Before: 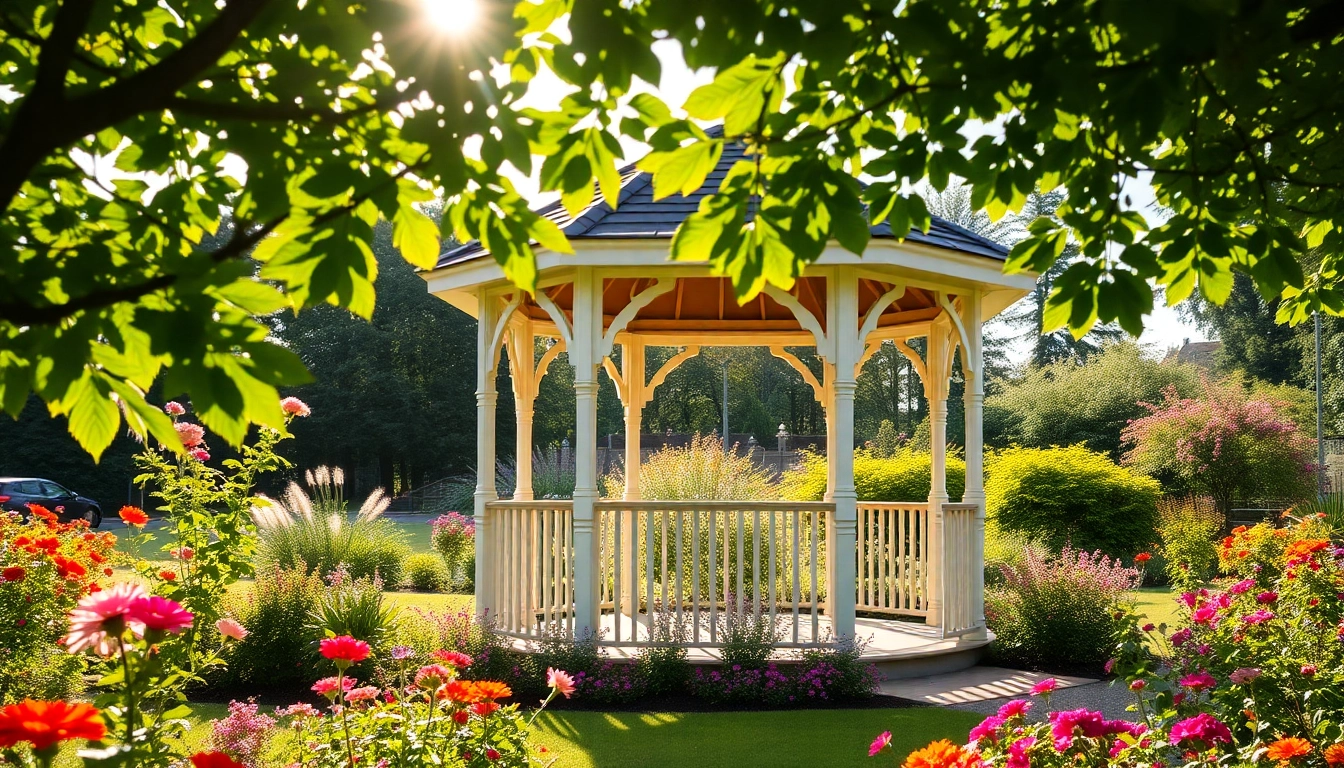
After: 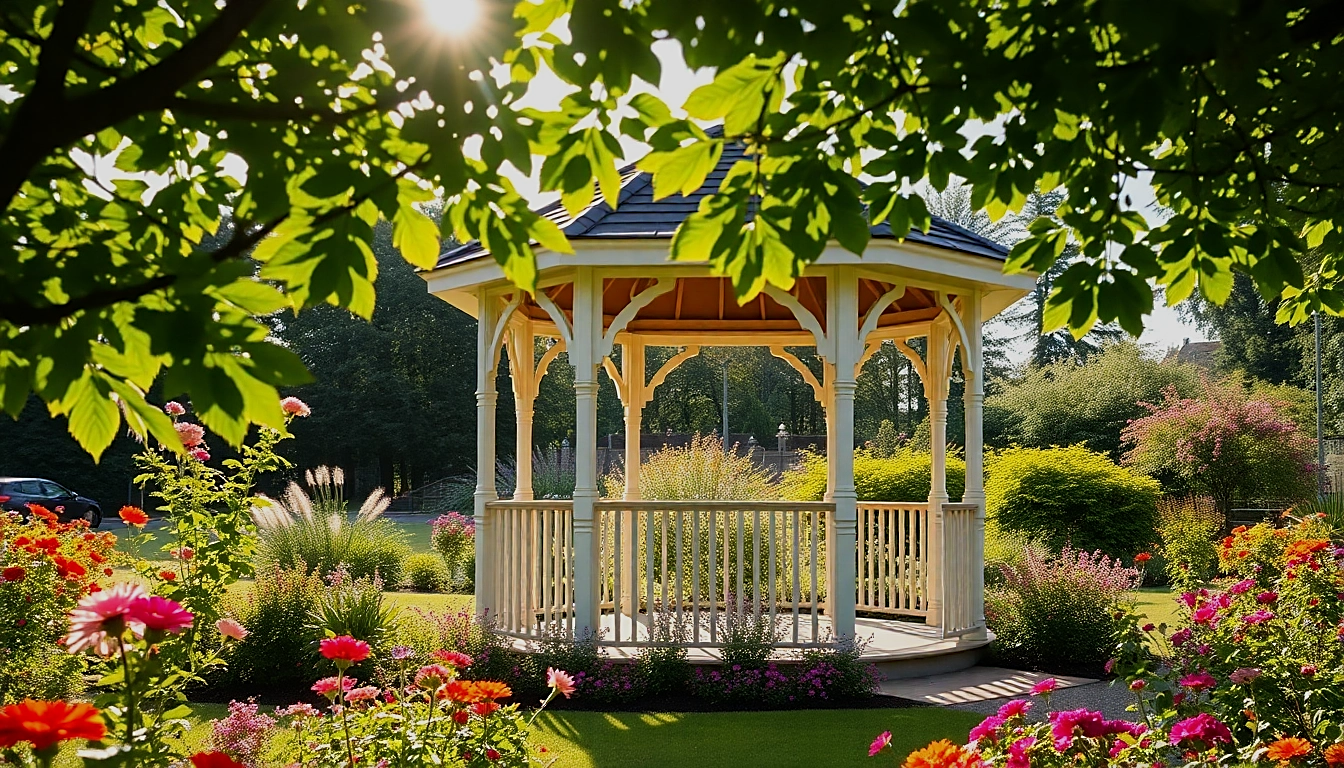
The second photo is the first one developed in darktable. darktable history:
sharpen: on, module defaults
exposure: exposure -0.486 EV, compensate highlight preservation false
